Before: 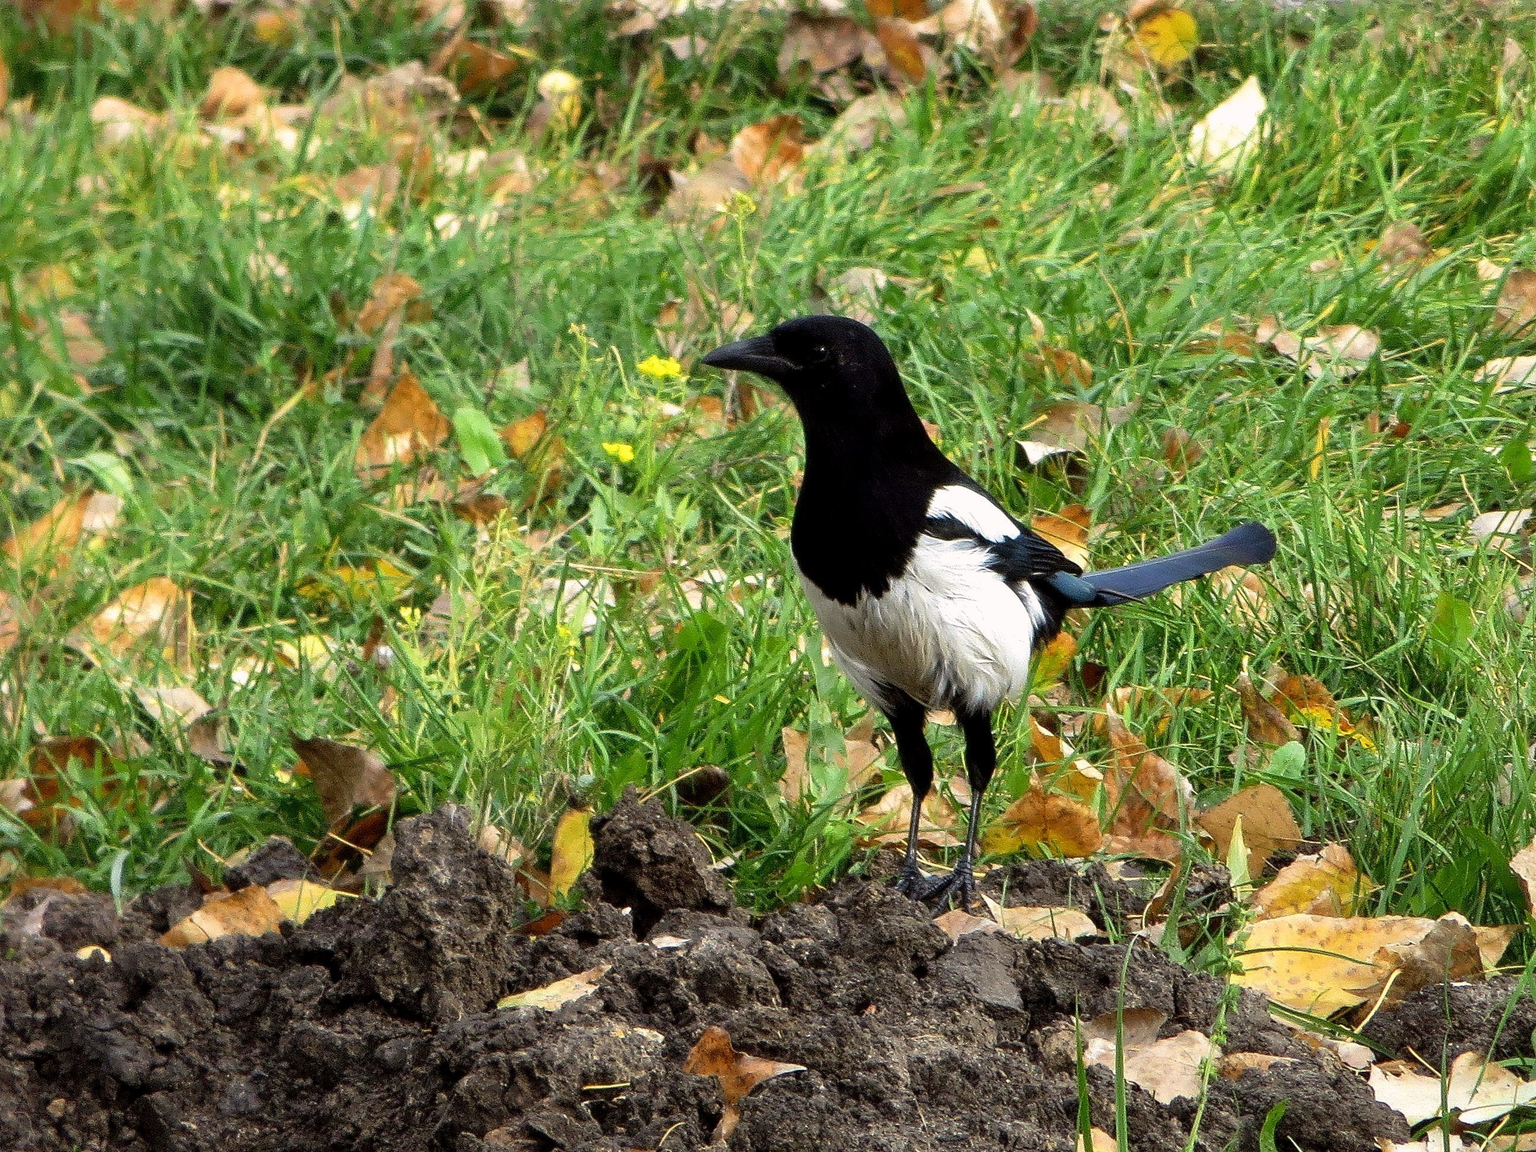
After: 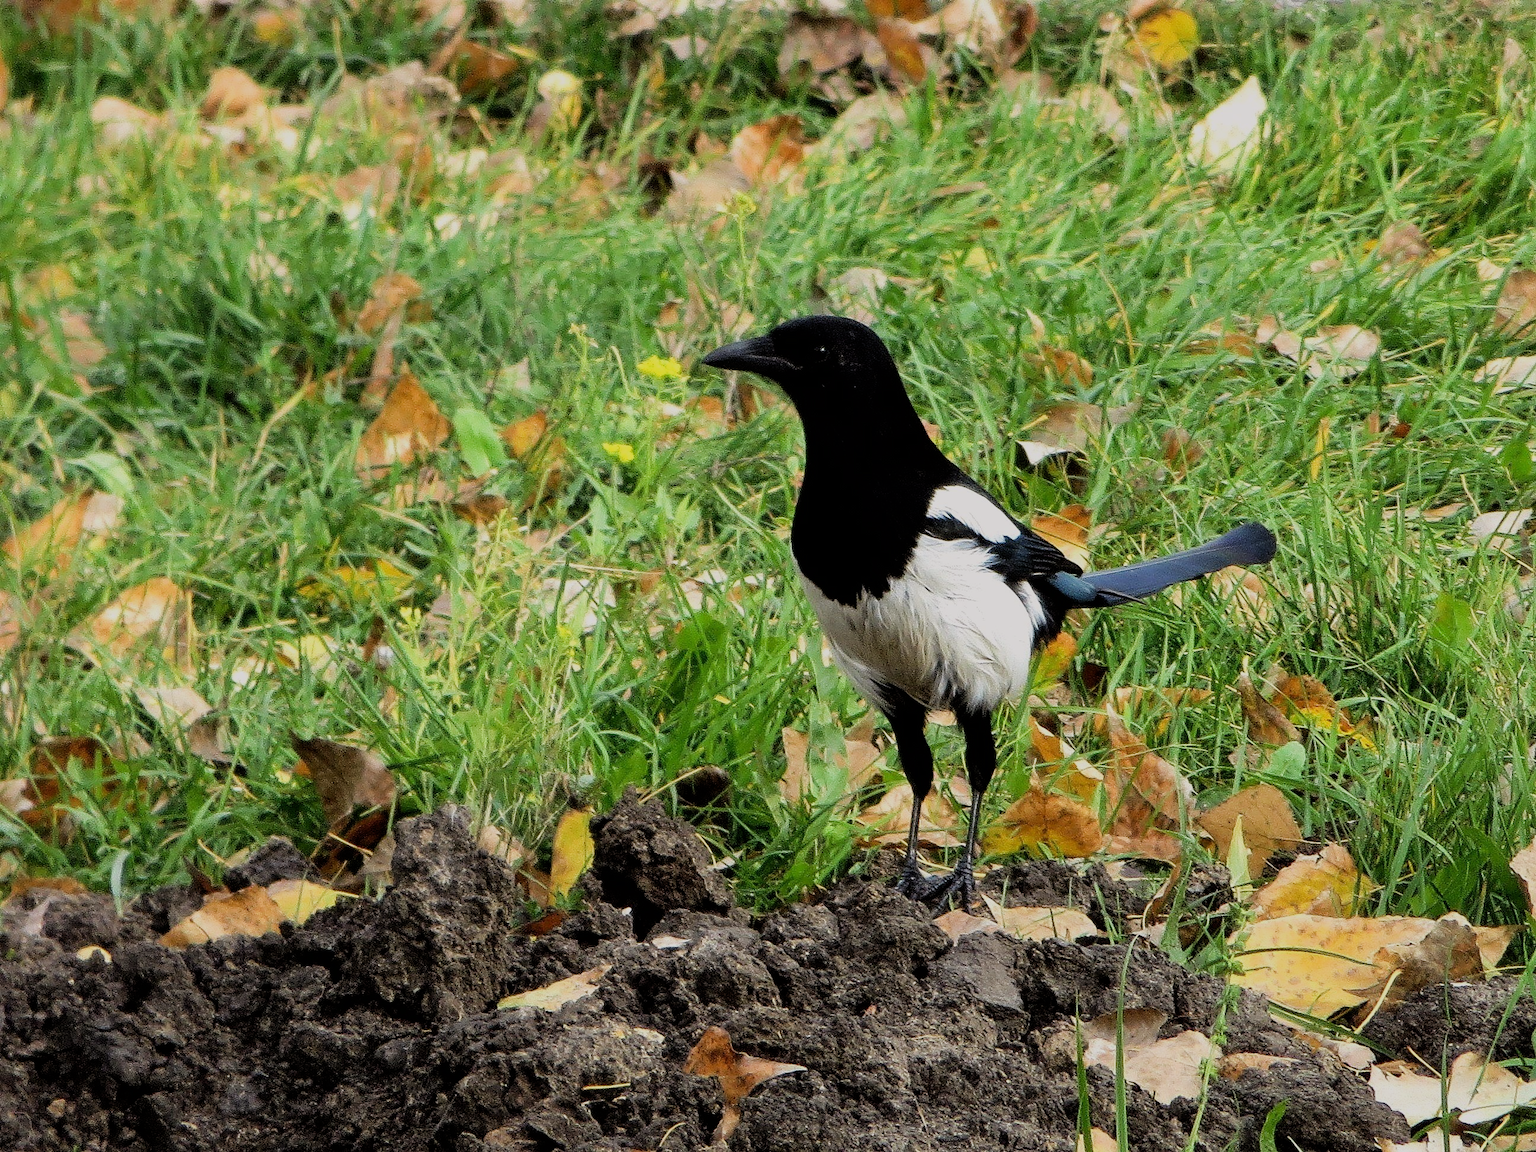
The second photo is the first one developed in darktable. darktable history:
filmic rgb: black relative exposure -7.65 EV, white relative exposure 4.56 EV, hardness 3.61, contrast 1.057
